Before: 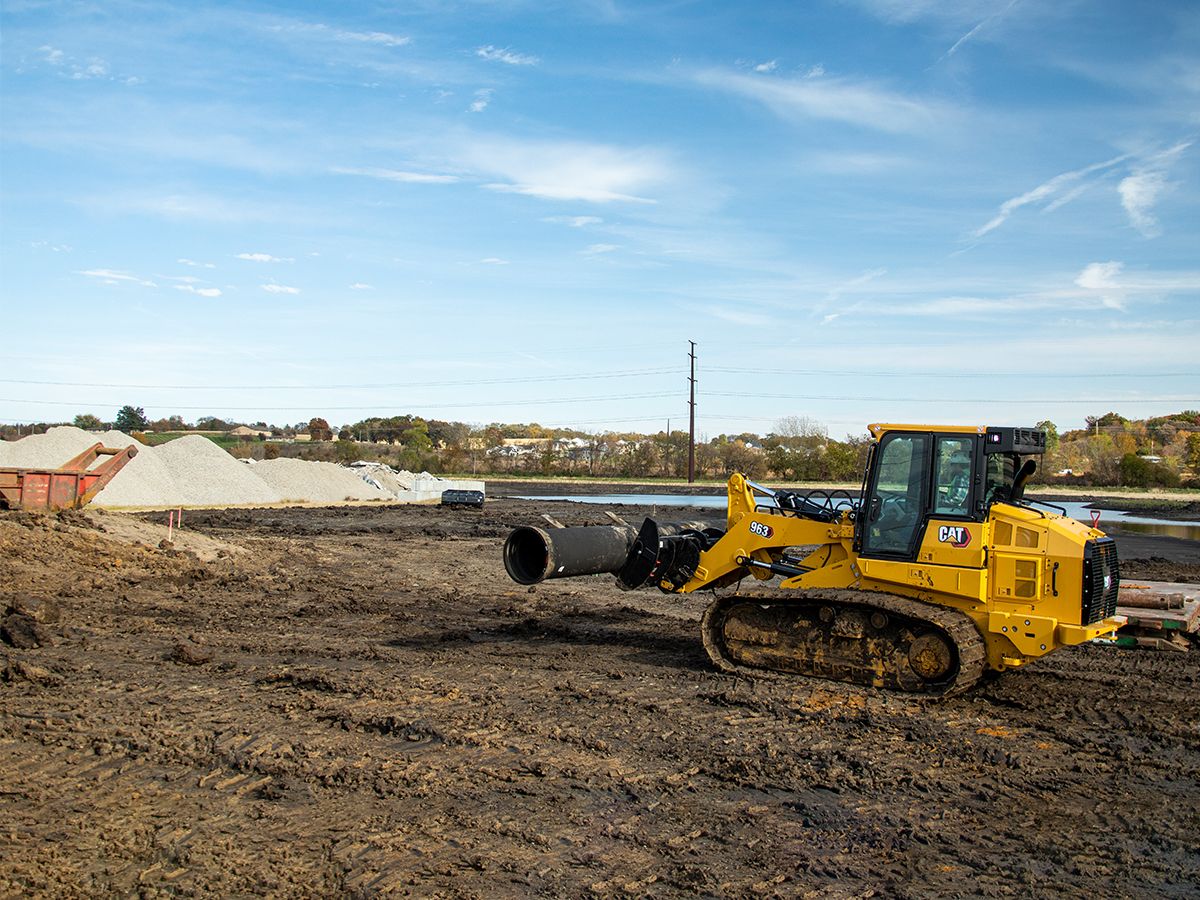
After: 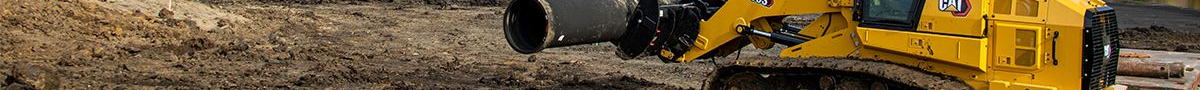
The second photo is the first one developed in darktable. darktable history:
crop and rotate: top 59.084%, bottom 30.916%
white balance: emerald 1
